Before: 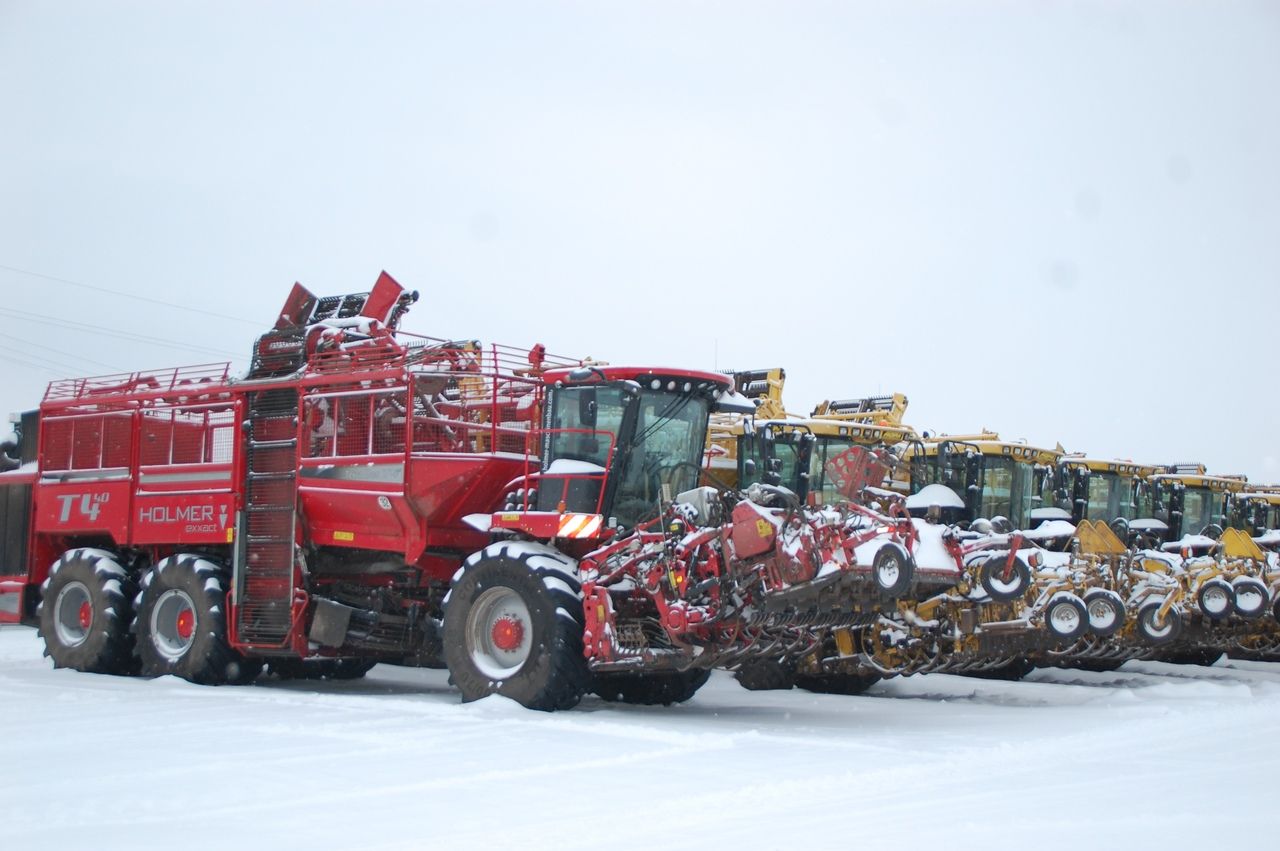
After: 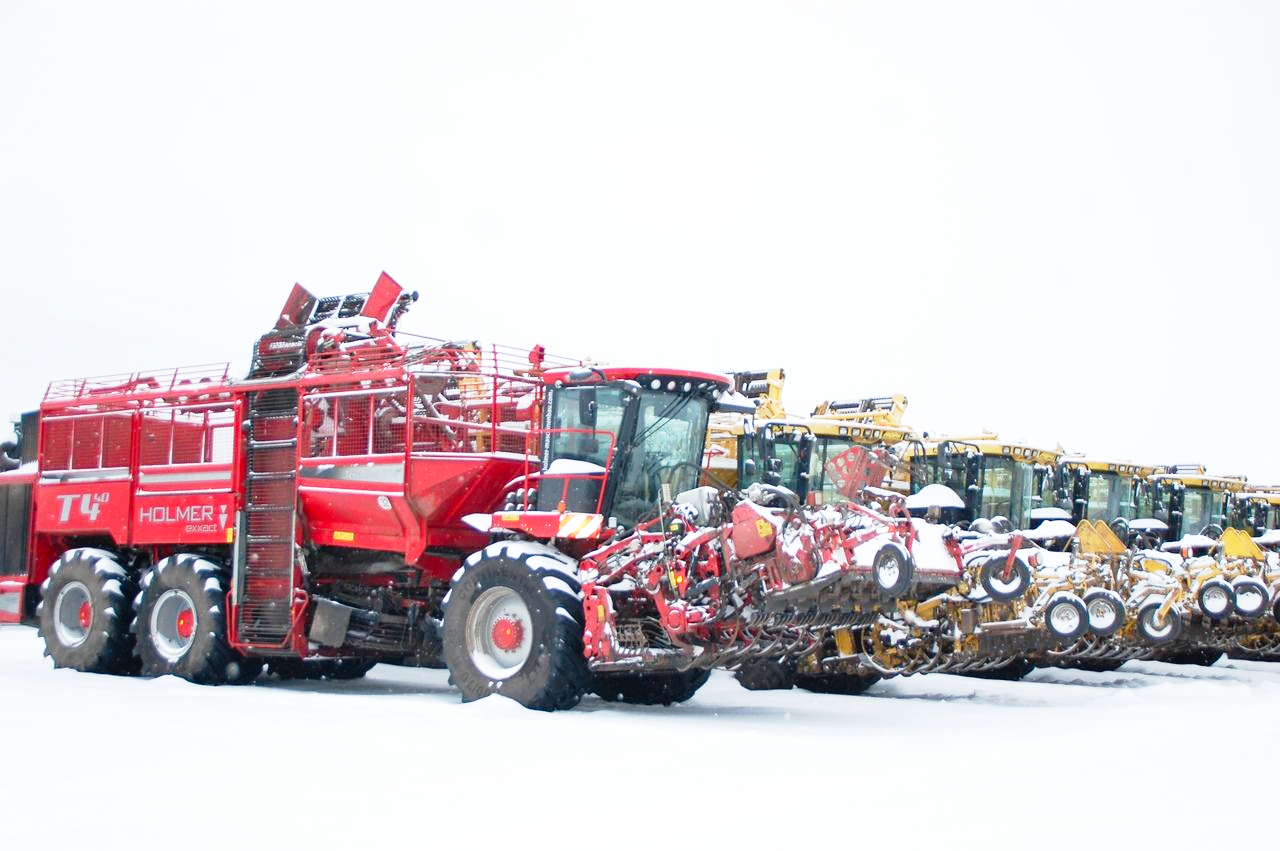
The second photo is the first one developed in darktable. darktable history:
base curve: curves: ch0 [(0, 0) (0.012, 0.01) (0.073, 0.168) (0.31, 0.711) (0.645, 0.957) (1, 1)], preserve colors none
exposure: exposure -0.151 EV, compensate highlight preservation false
